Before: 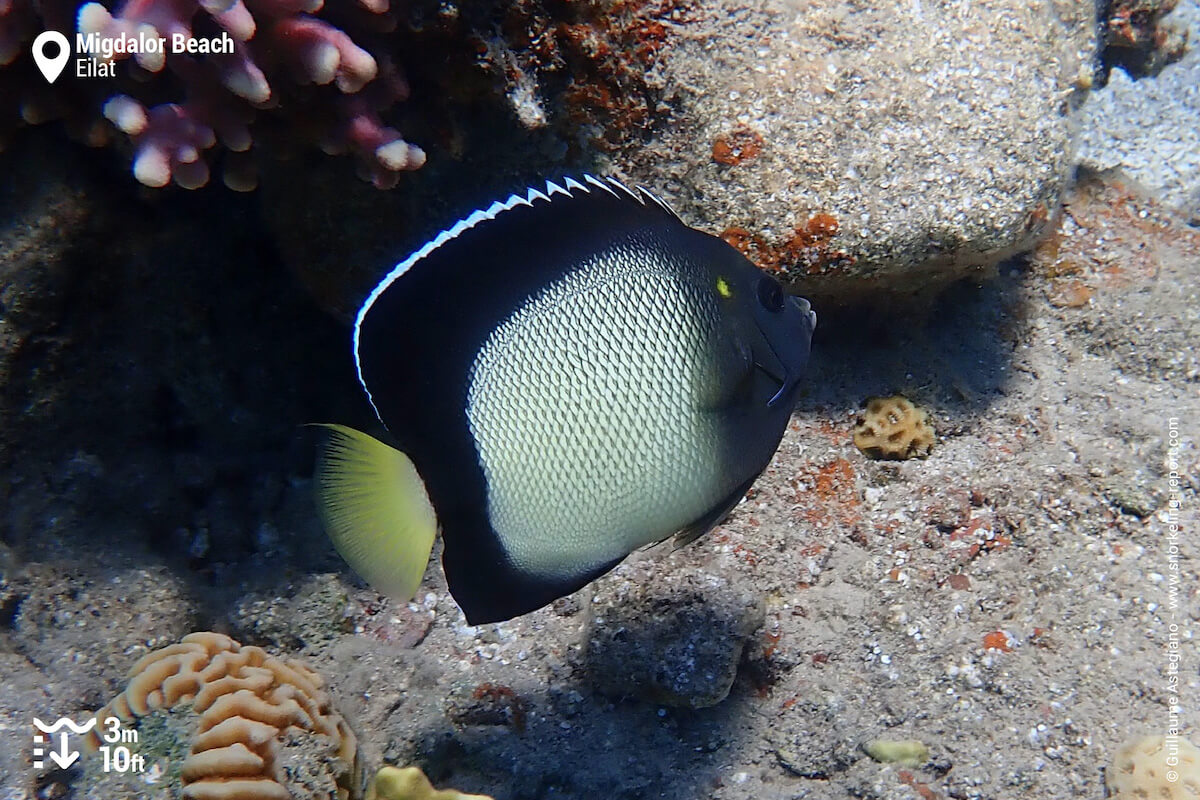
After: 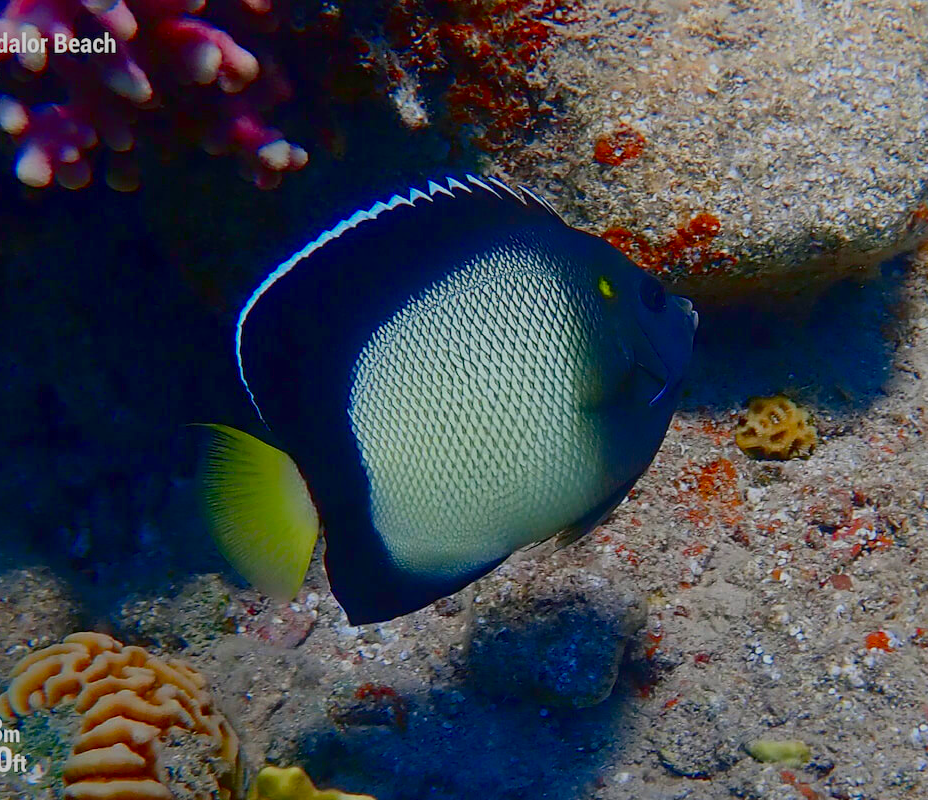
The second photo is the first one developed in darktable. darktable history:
exposure: exposure 0.202 EV, compensate highlight preservation false
color balance rgb: shadows lift › chroma 1.013%, shadows lift › hue 214.81°, perceptual saturation grading › global saturation 37.312%, perceptual saturation grading › shadows 35.272%, contrast -29.856%
crop: left 9.875%, right 12.733%
contrast brightness saturation: contrast 0.127, brightness -0.245, saturation 0.148
